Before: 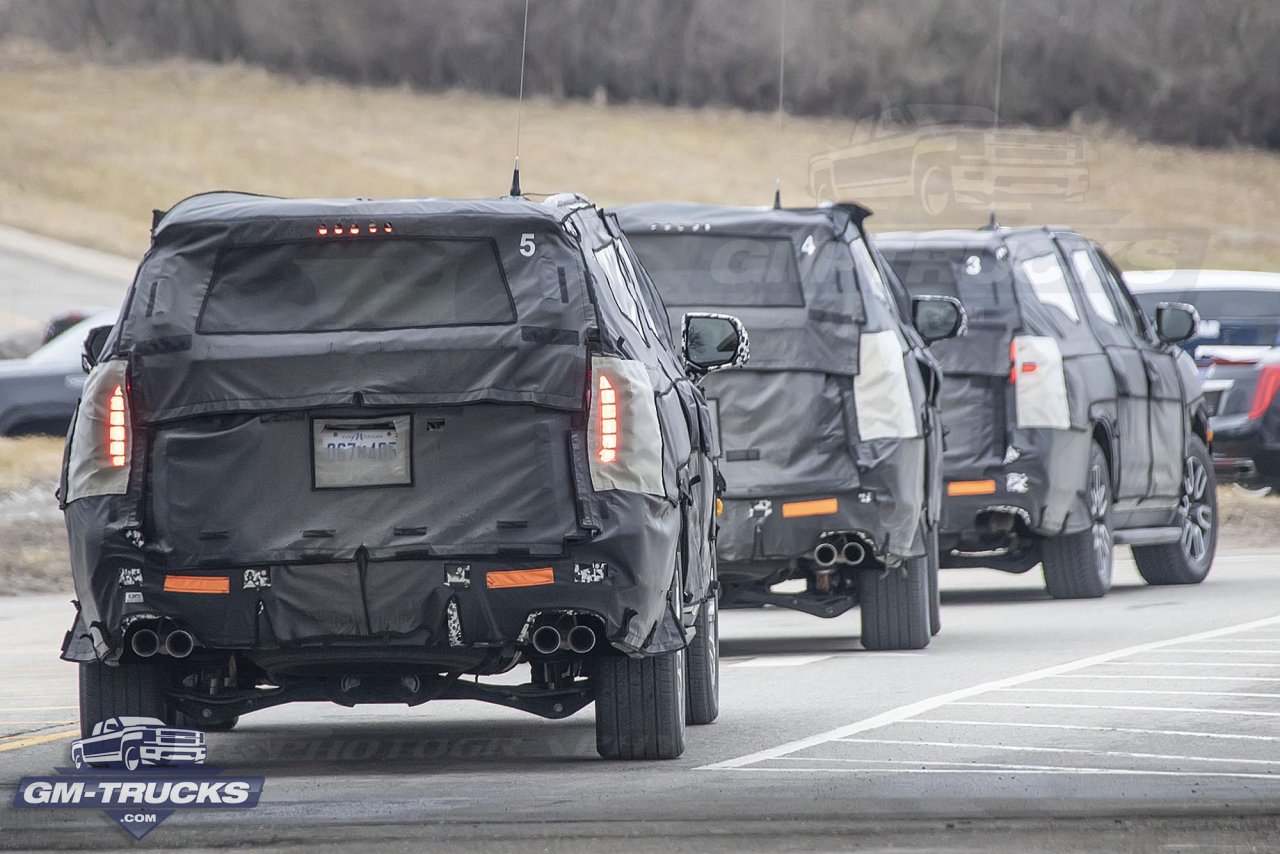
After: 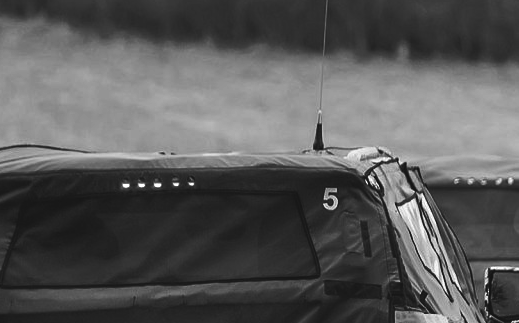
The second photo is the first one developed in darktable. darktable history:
color balance: mode lift, gamma, gain (sRGB), lift [1, 1, 0.101, 1]
sharpen: radius 5.325, amount 0.312, threshold 26.433
color balance rgb: shadows lift › chroma 2%, shadows lift › hue 247.2°, power › chroma 0.3%, power › hue 25.2°, highlights gain › chroma 3%, highlights gain › hue 60°, global offset › luminance 0.75%, perceptual saturation grading › global saturation 20%, perceptual saturation grading › highlights -20%, perceptual saturation grading › shadows 30%, global vibrance 20%
crop: left 15.452%, top 5.459%, right 43.956%, bottom 56.62%
monochrome: on, module defaults
